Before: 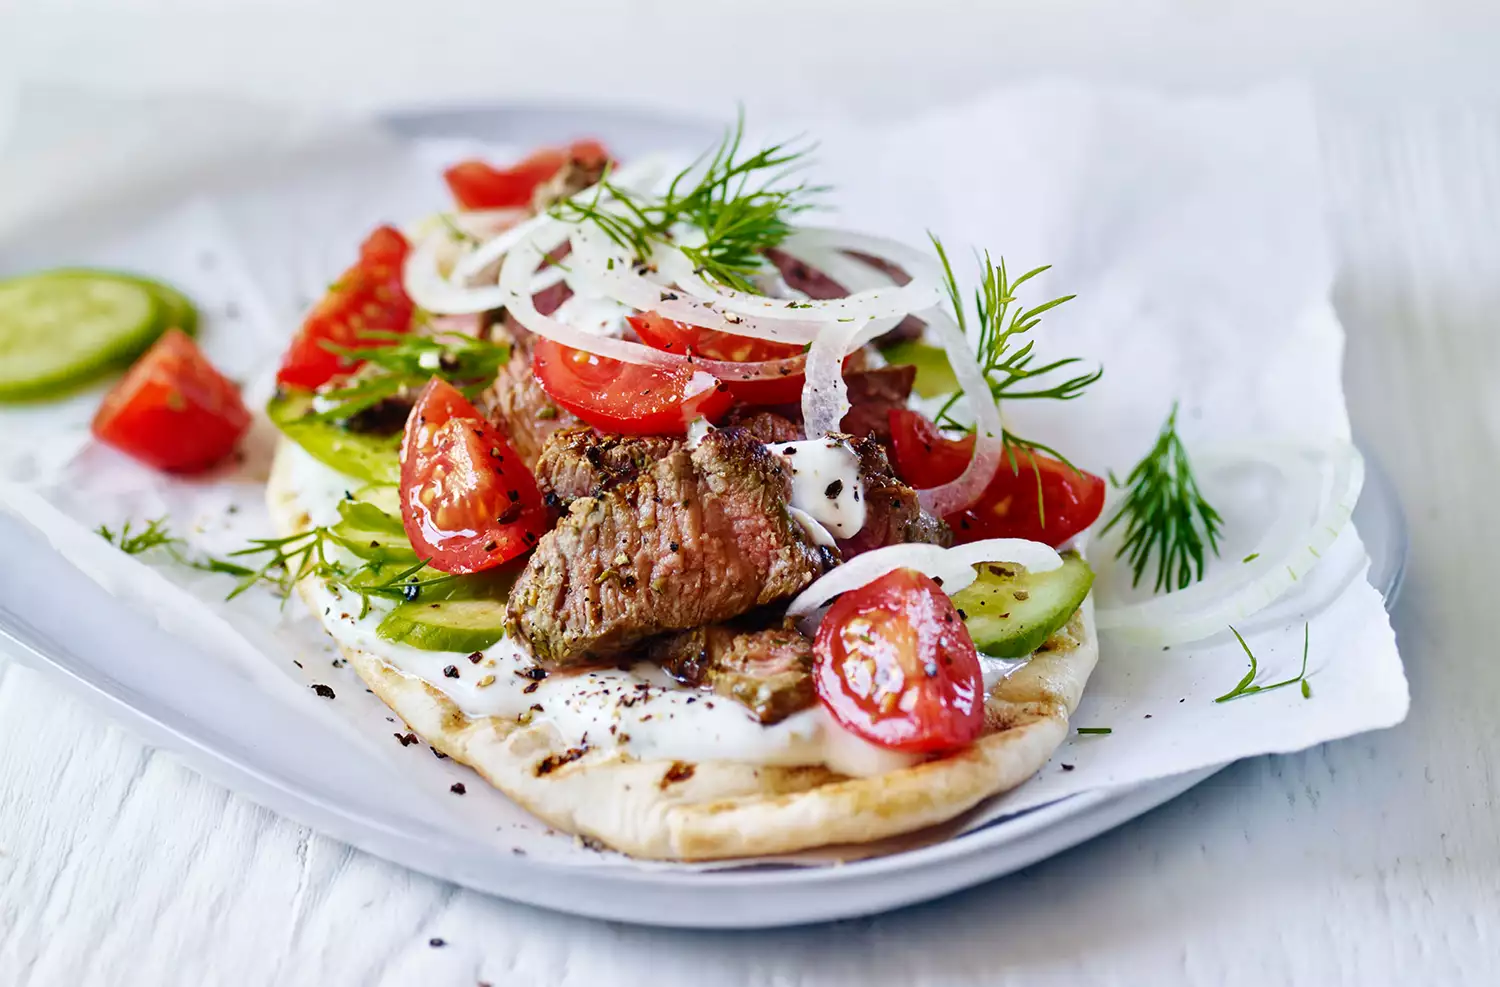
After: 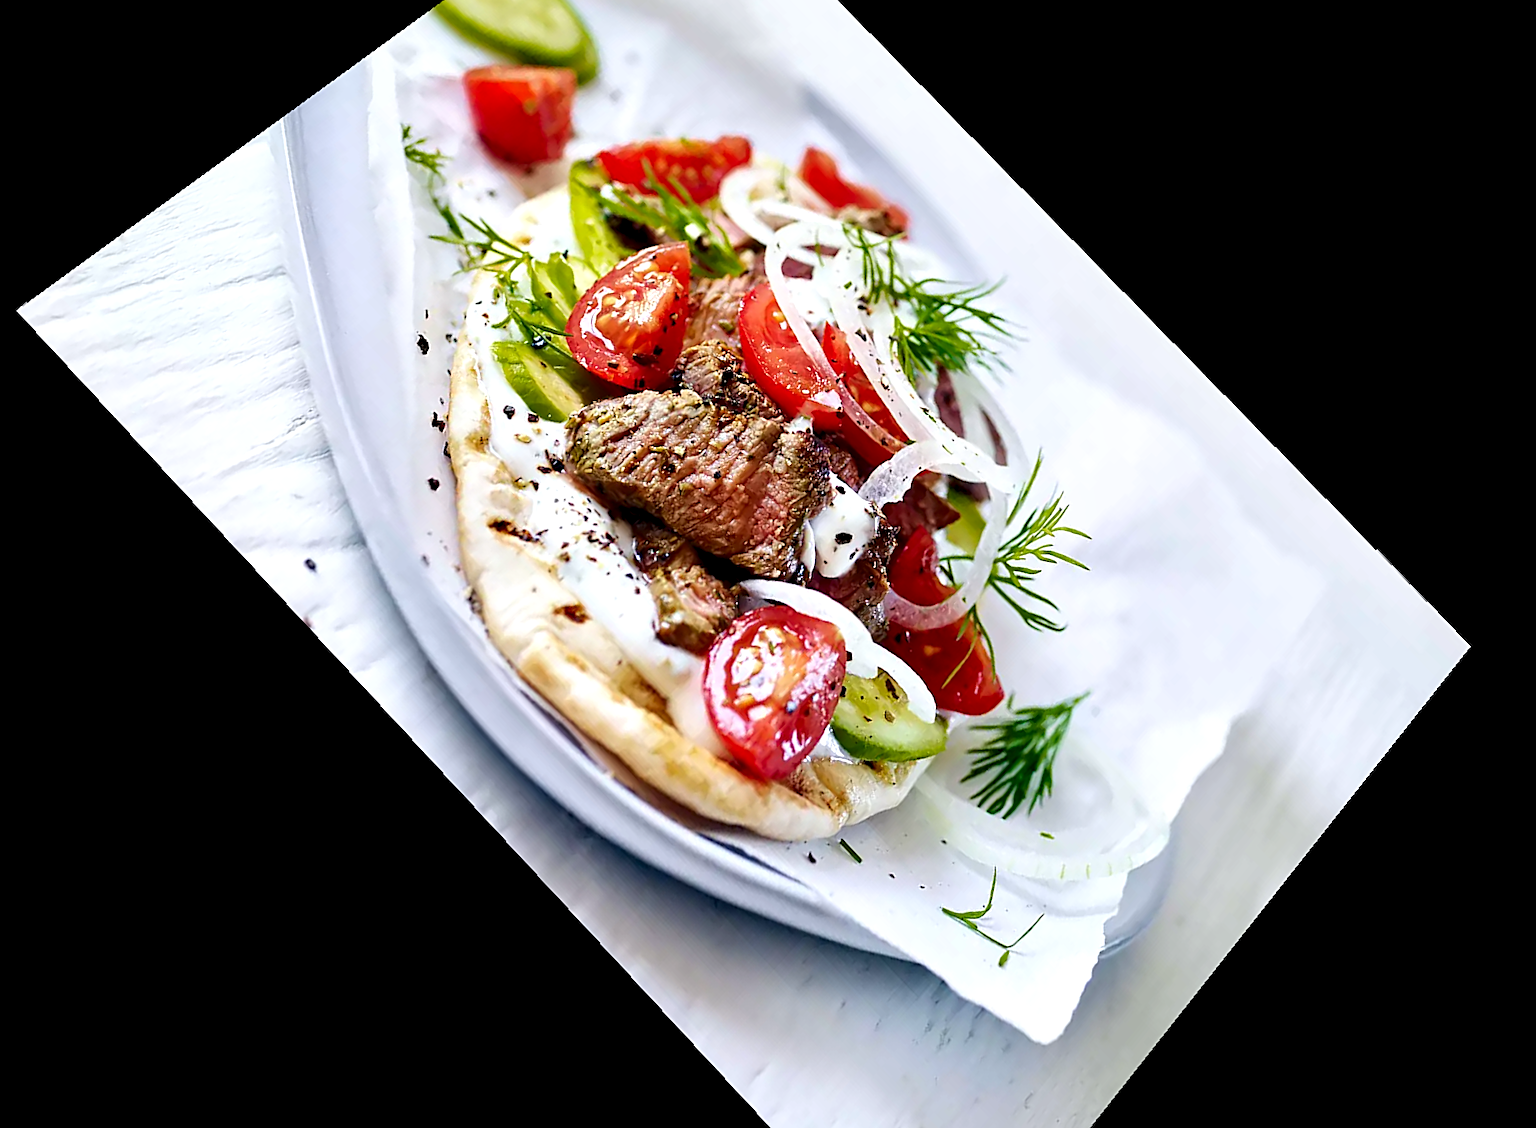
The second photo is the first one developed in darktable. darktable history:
crop and rotate: angle -46.26°, top 16.234%, right 0.912%, bottom 11.704%
contrast equalizer: octaves 7, y [[0.6 ×6], [0.55 ×6], [0 ×6], [0 ×6], [0 ×6]], mix 0.3
rotate and perspective: rotation 0.128°, lens shift (vertical) -0.181, lens shift (horizontal) -0.044, shear 0.001, automatic cropping off
exposure: exposure 0.236 EV, compensate highlight preservation false
sharpen: on, module defaults
